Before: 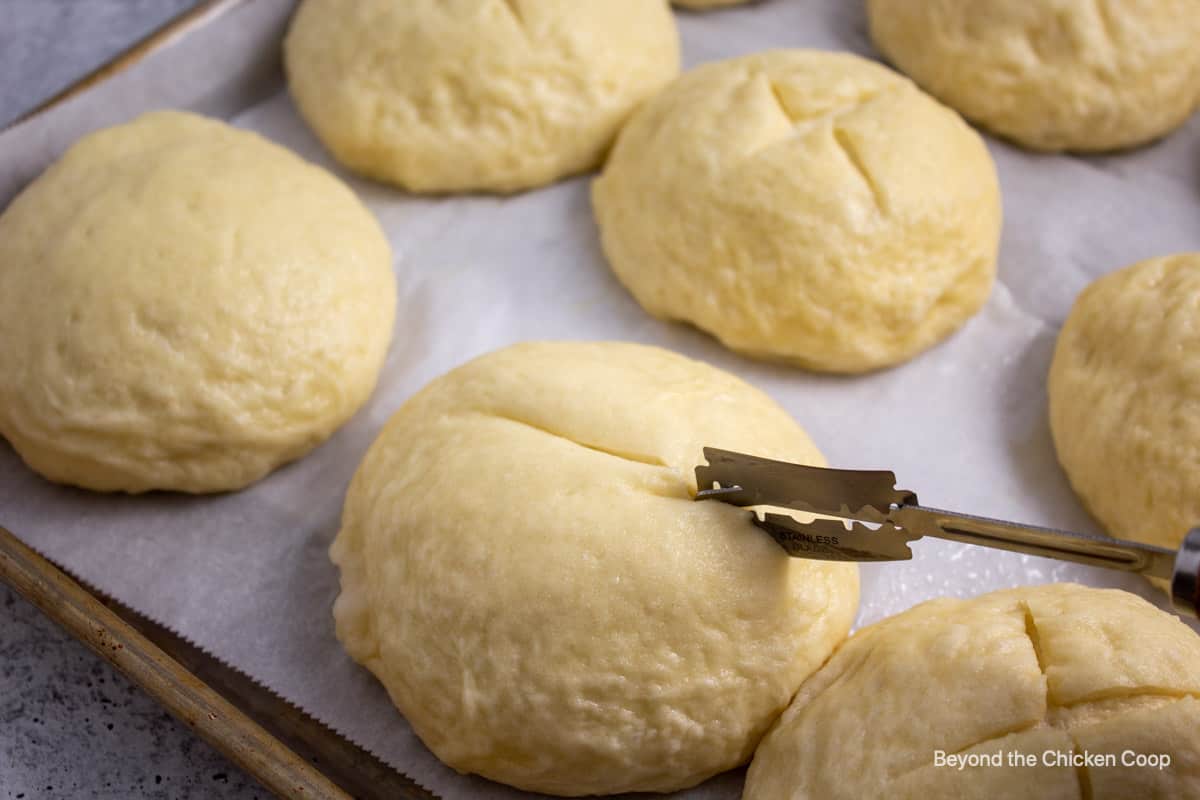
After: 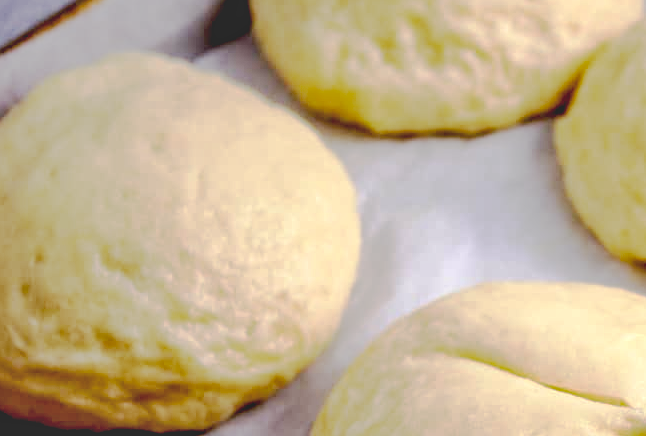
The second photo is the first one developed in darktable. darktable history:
crop and rotate: left 3.039%, top 7.536%, right 43.117%, bottom 37.859%
base curve: curves: ch0 [(0.065, 0.026) (0.236, 0.358) (0.53, 0.546) (0.777, 0.841) (0.924, 0.992)], preserve colors none
local contrast: on, module defaults
